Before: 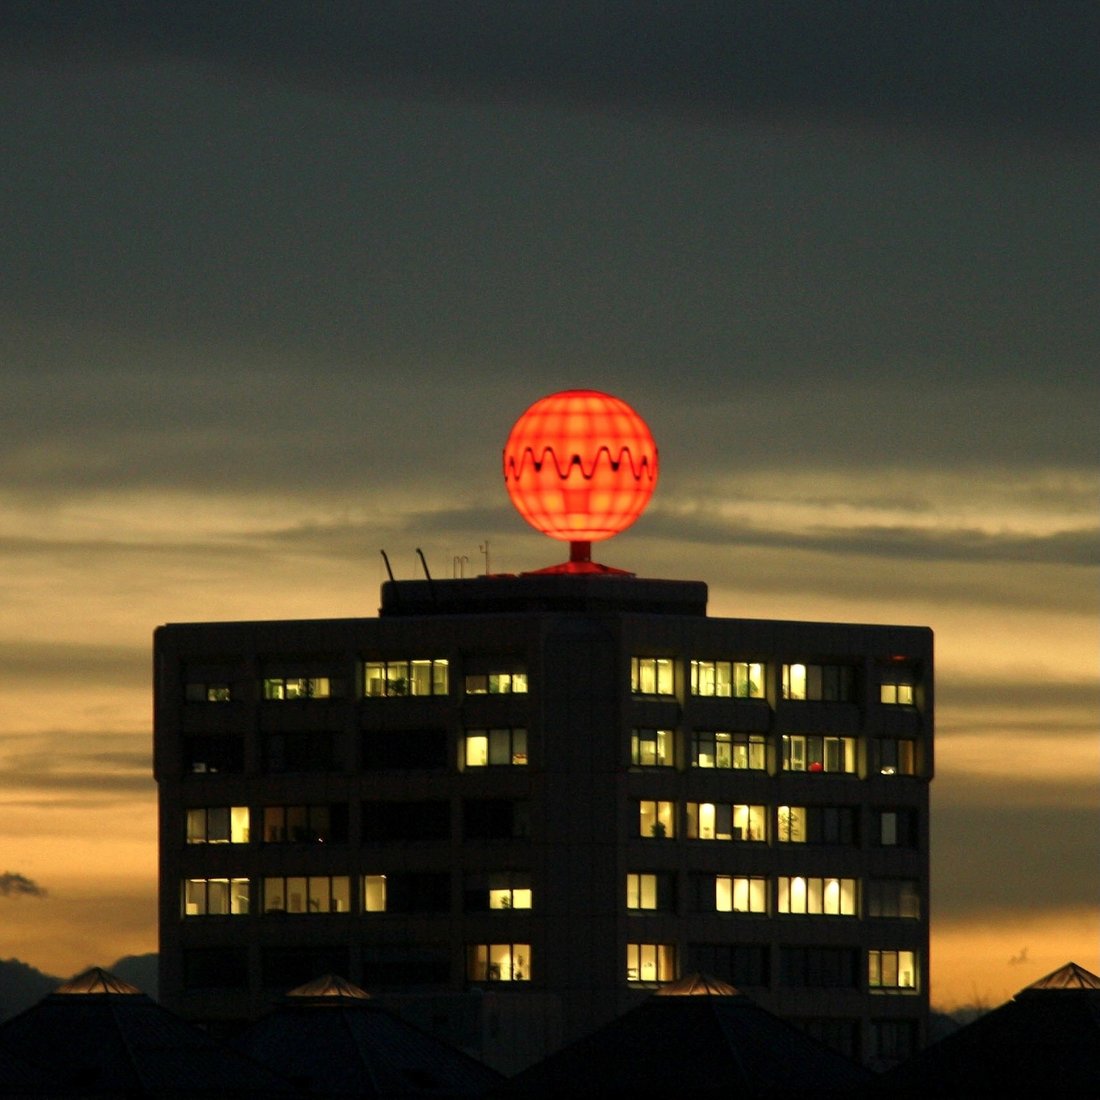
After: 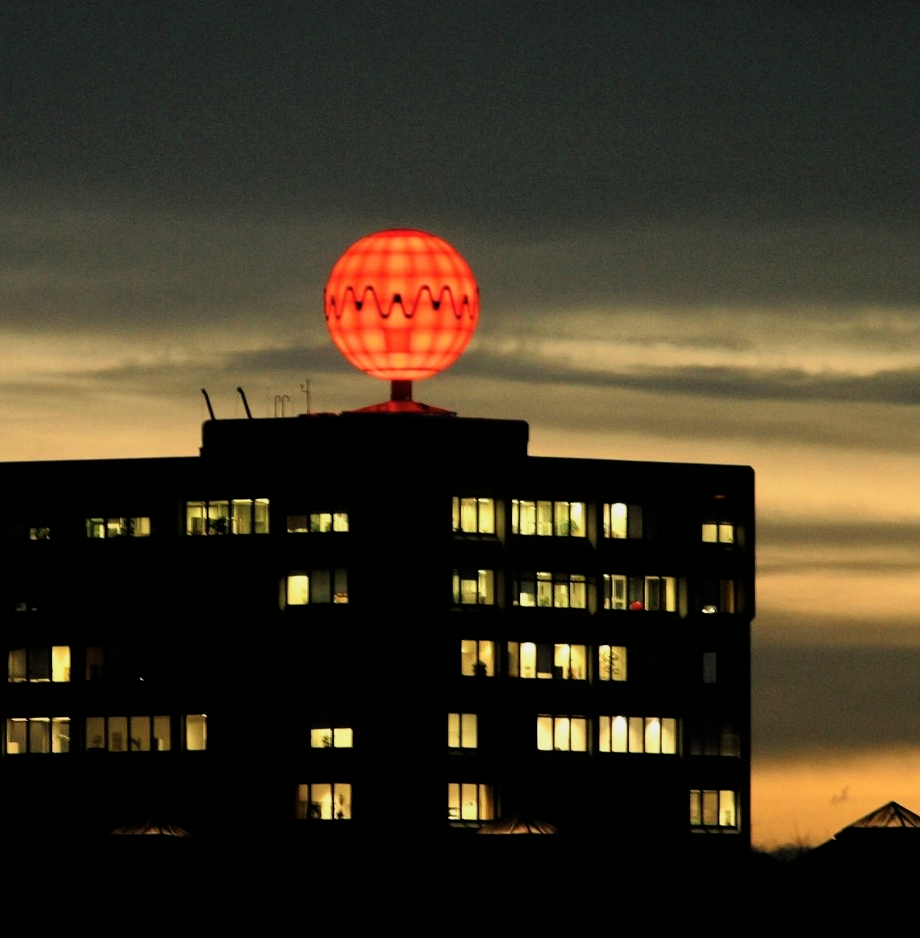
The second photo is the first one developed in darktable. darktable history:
filmic rgb: black relative exposure -16 EV, white relative exposure 6.28 EV, hardness 5.07, contrast 1.351, iterations of high-quality reconstruction 0
crop: left 16.285%, top 14.707%
